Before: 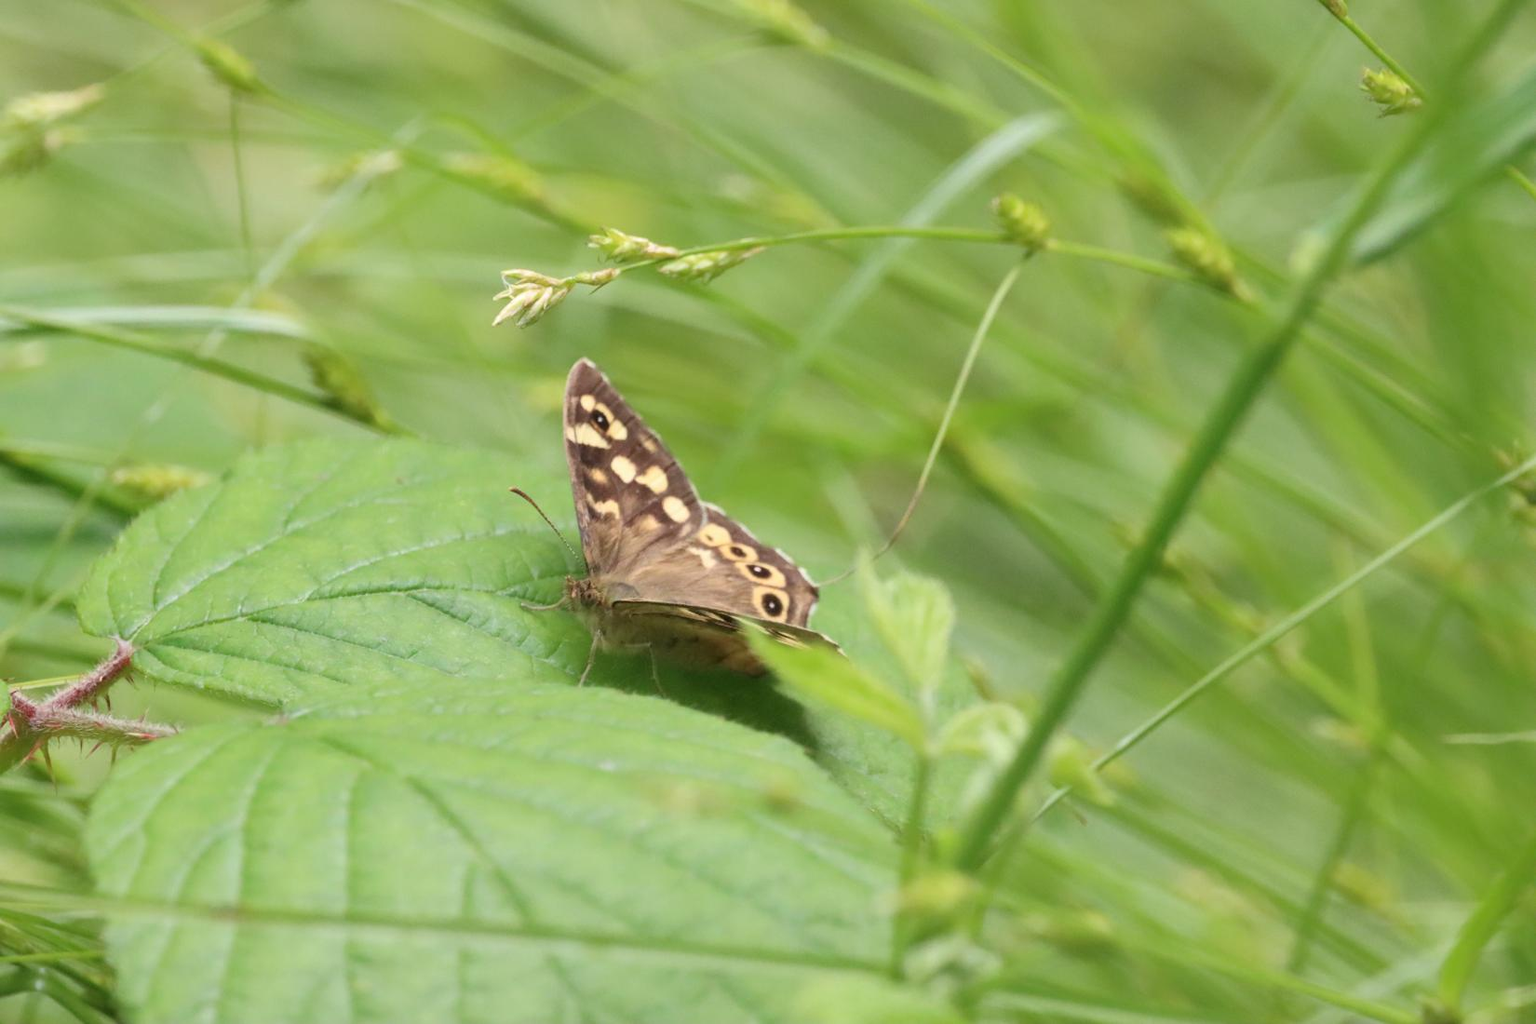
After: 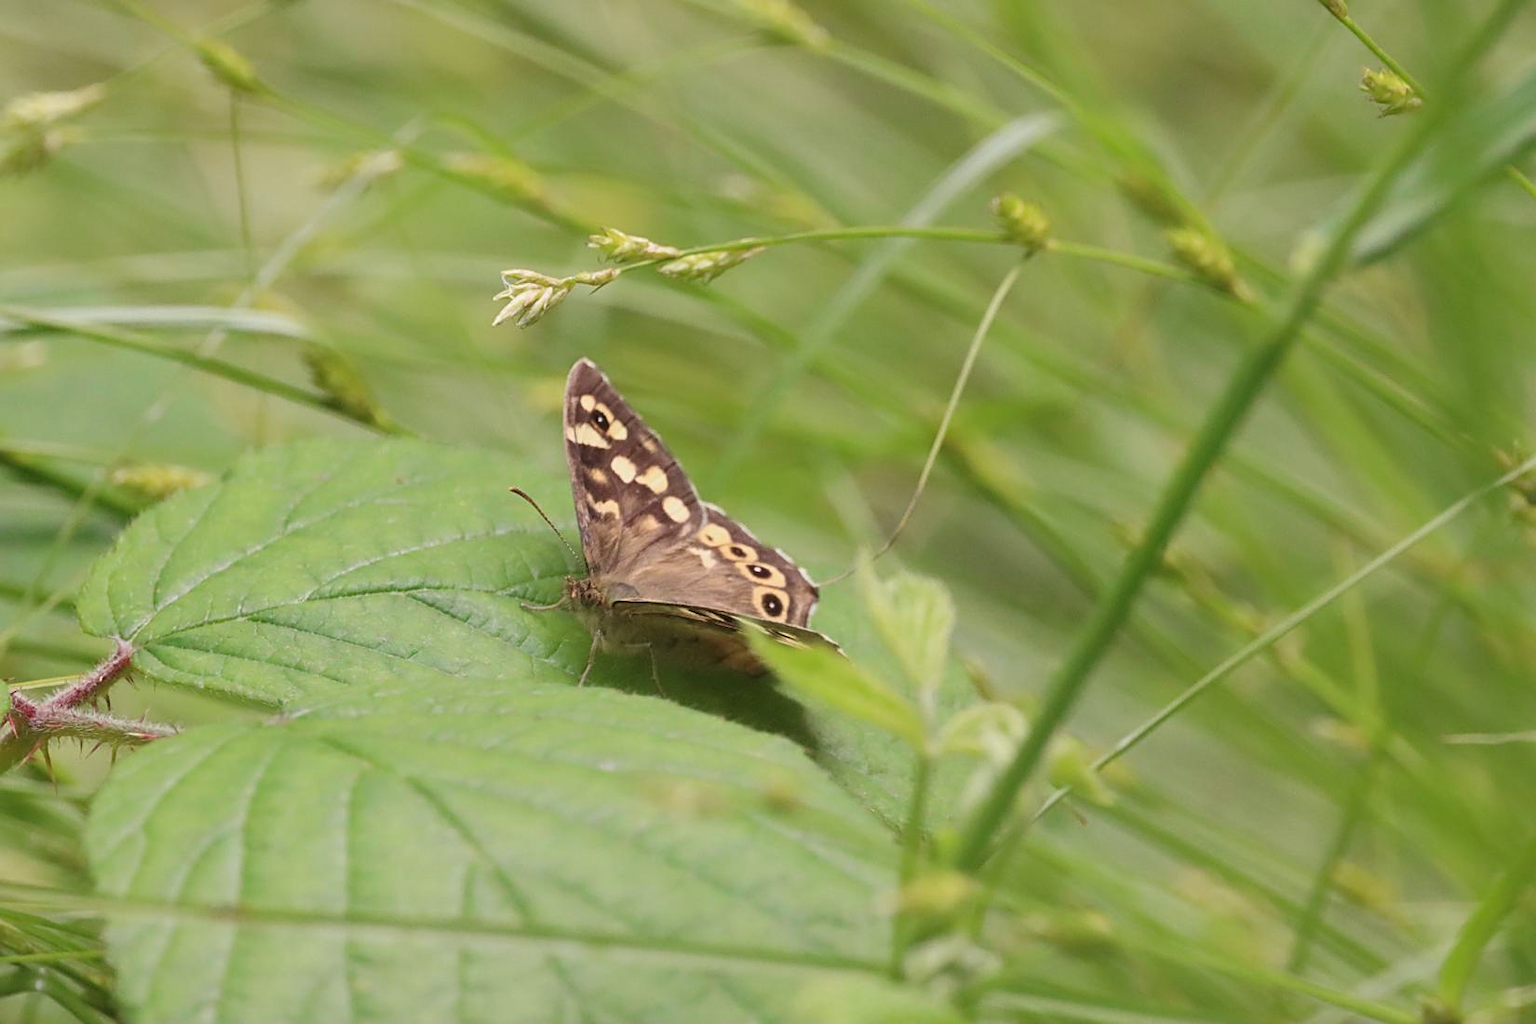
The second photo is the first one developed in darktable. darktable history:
sharpen: on, module defaults
tone curve: curves: ch0 [(0, 0.029) (0.253, 0.237) (1, 0.945)]; ch1 [(0, 0) (0.401, 0.42) (0.442, 0.47) (0.492, 0.498) (0.511, 0.523) (0.557, 0.565) (0.66, 0.683) (1, 1)]; ch2 [(0, 0) (0.394, 0.413) (0.5, 0.5) (0.578, 0.568) (1, 1)], color space Lab, independent channels, preserve colors none
